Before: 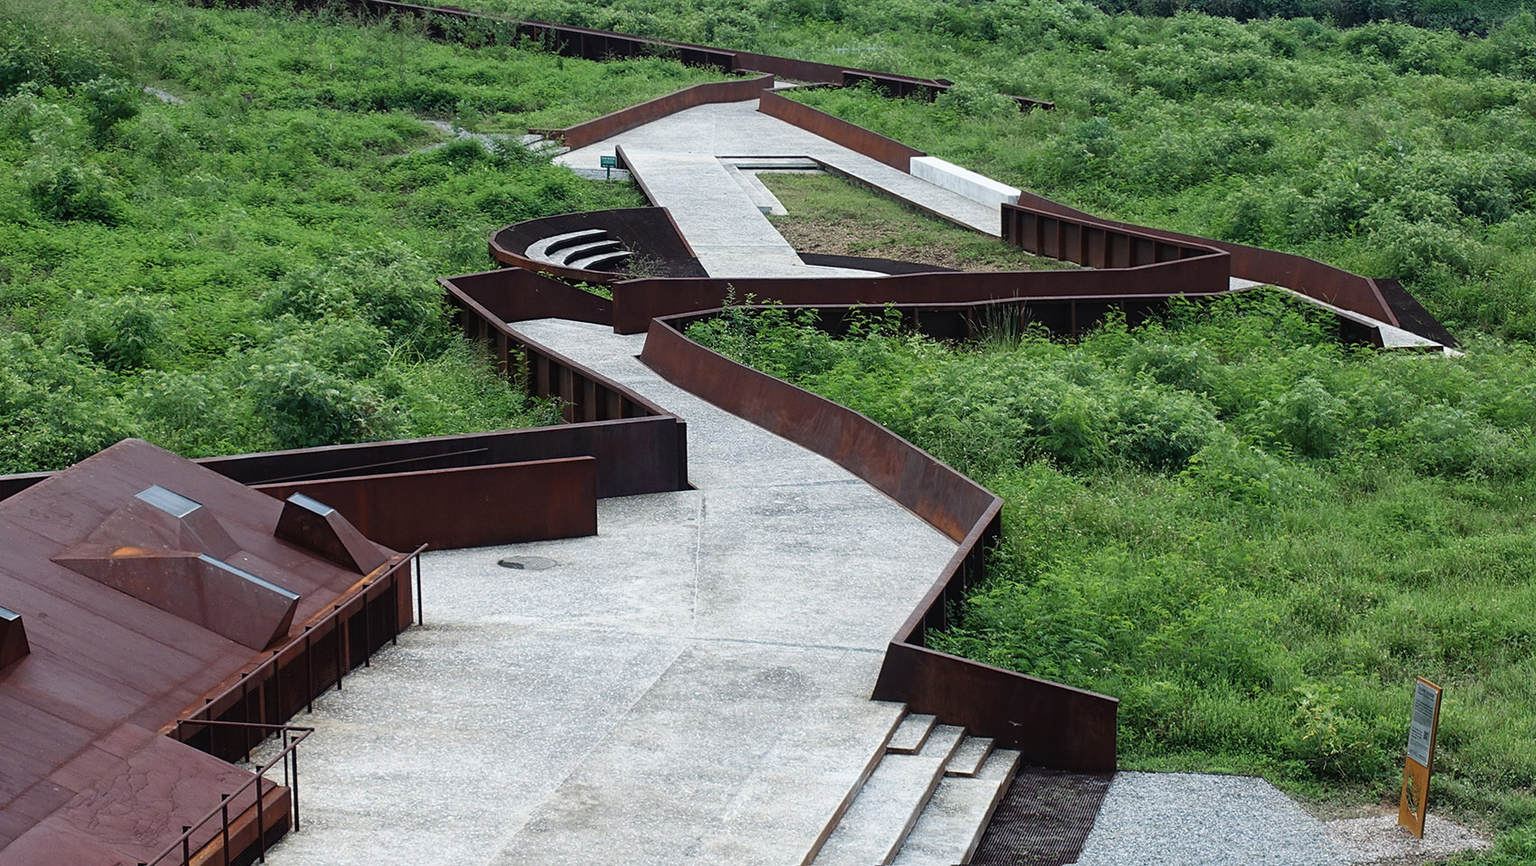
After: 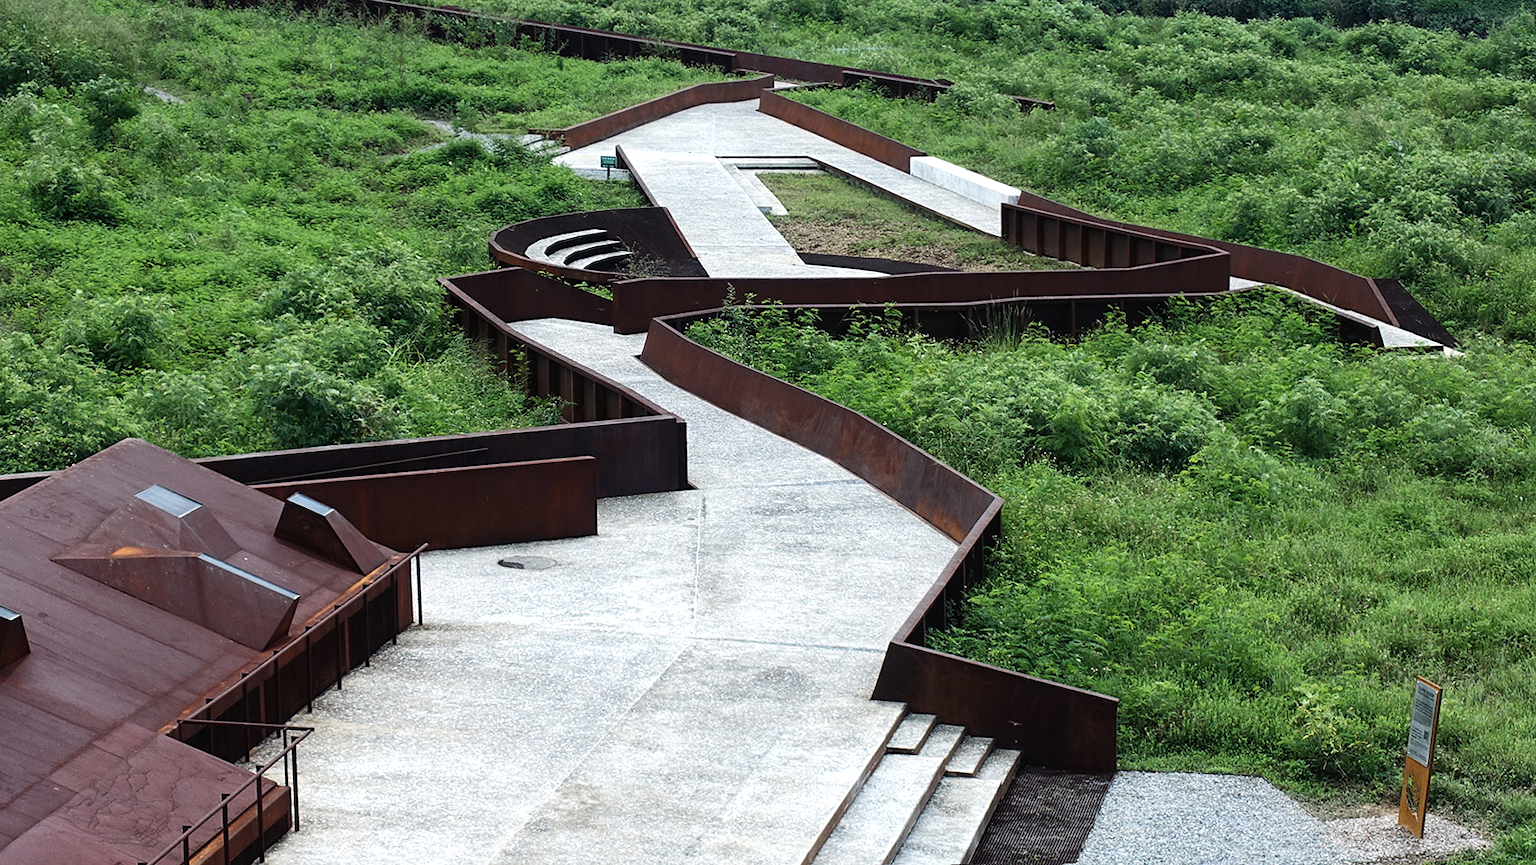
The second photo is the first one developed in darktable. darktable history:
tone equalizer: -8 EV -0.416 EV, -7 EV -0.419 EV, -6 EV -0.338 EV, -5 EV -0.231 EV, -3 EV 0.233 EV, -2 EV 0.352 EV, -1 EV 0.373 EV, +0 EV 0.431 EV, edges refinement/feathering 500, mask exposure compensation -1.57 EV, preserve details no
